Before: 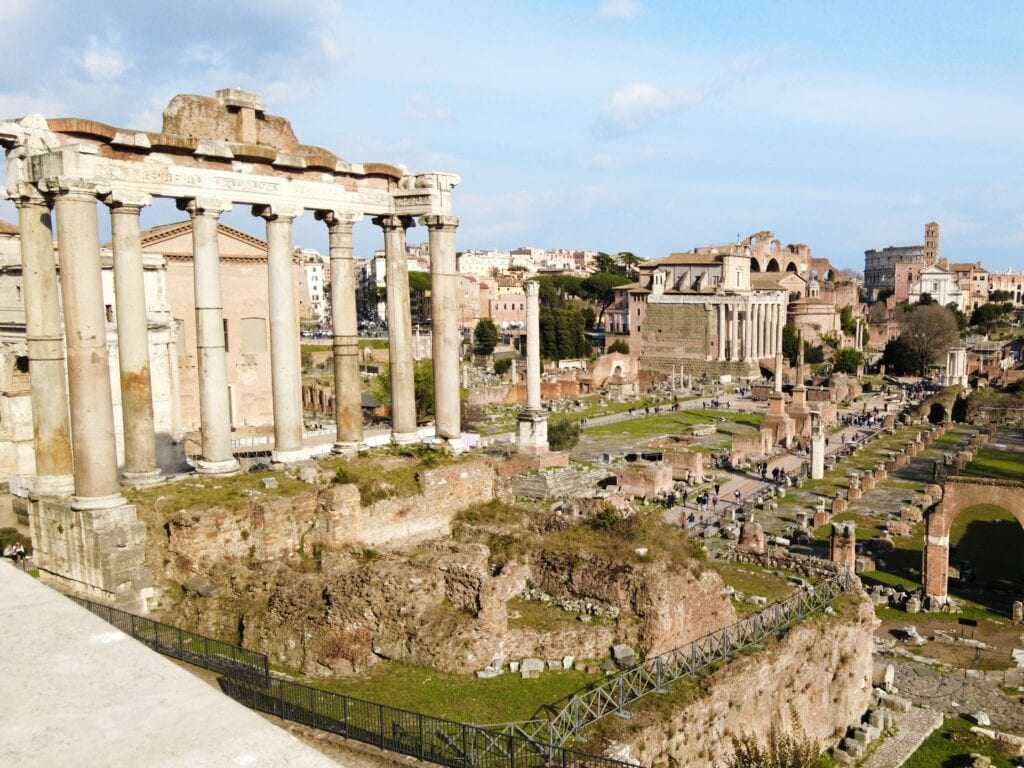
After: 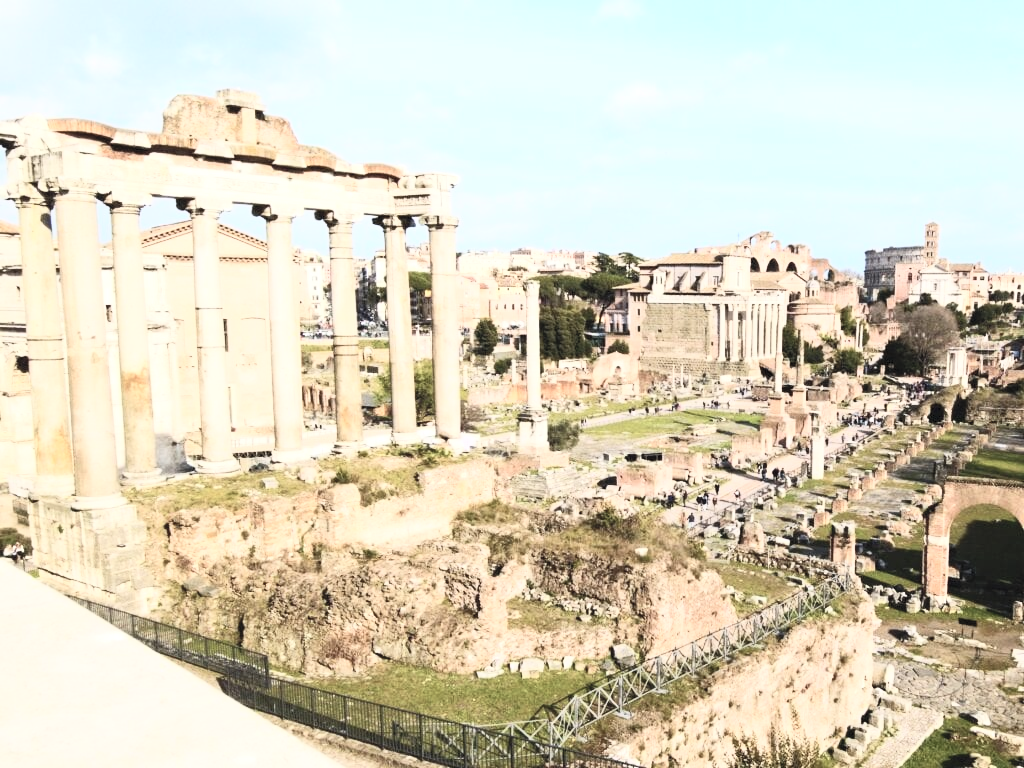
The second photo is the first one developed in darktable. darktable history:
exposure: exposure 0.128 EV, compensate highlight preservation false
contrast brightness saturation: contrast 0.43, brightness 0.56, saturation -0.19
